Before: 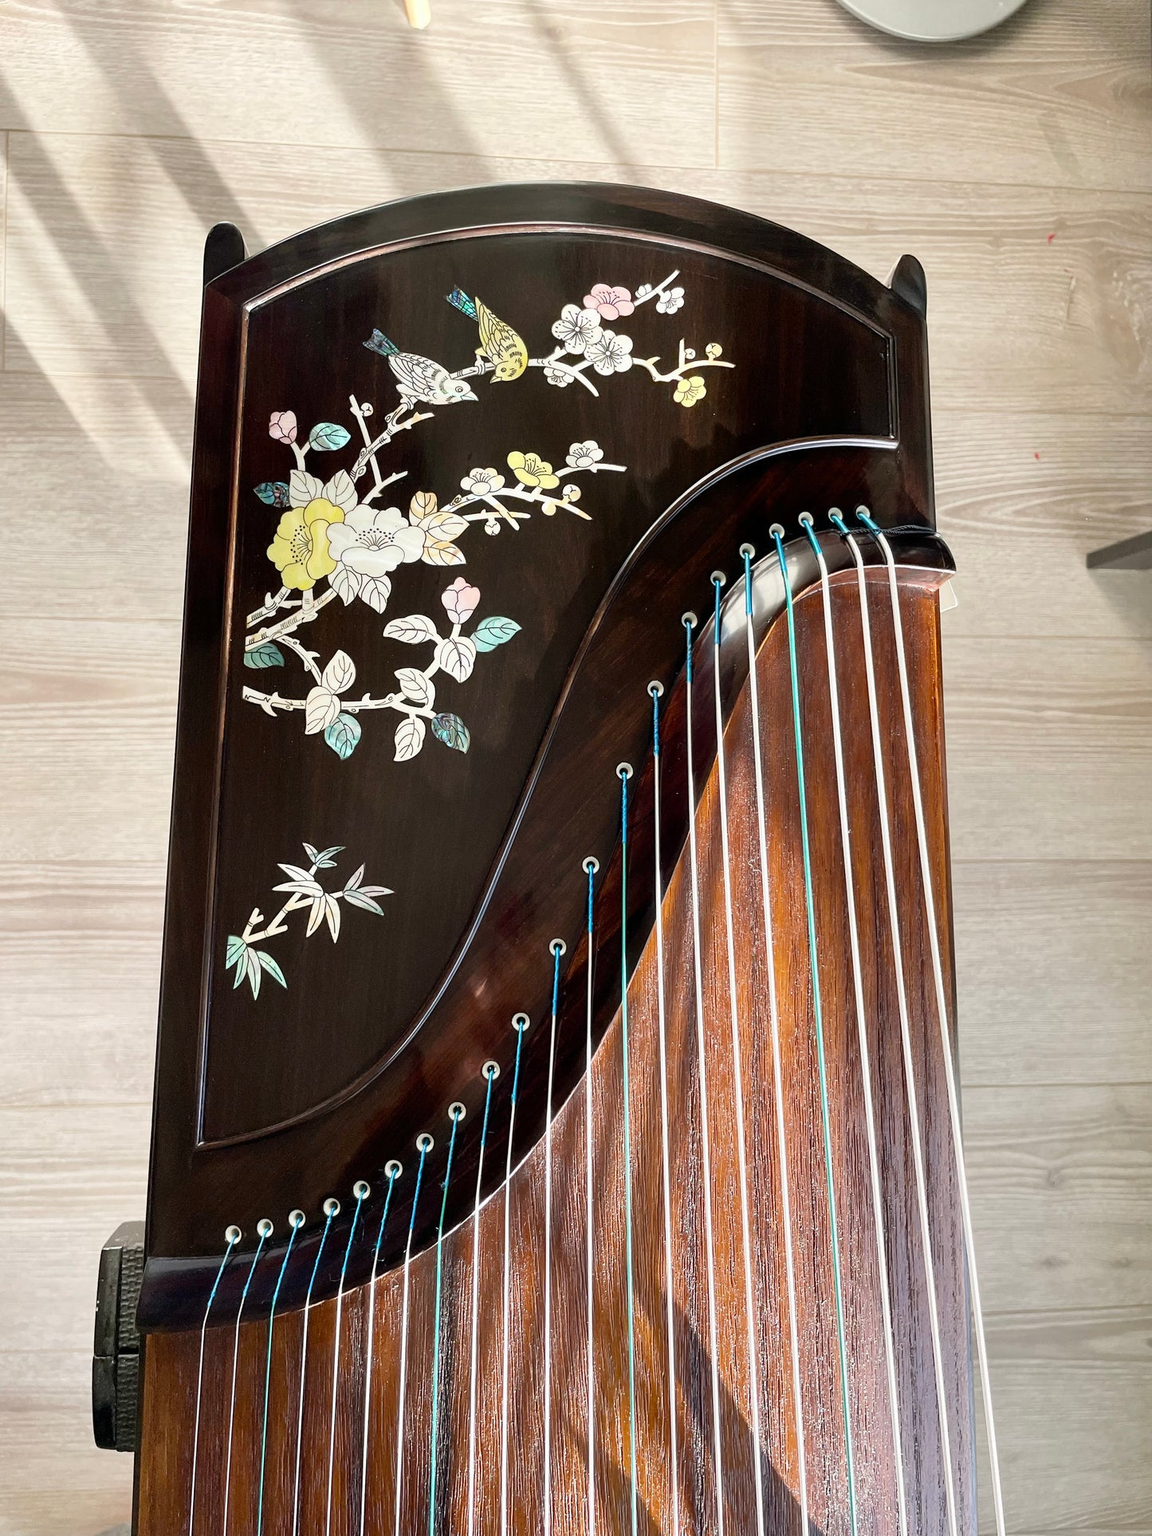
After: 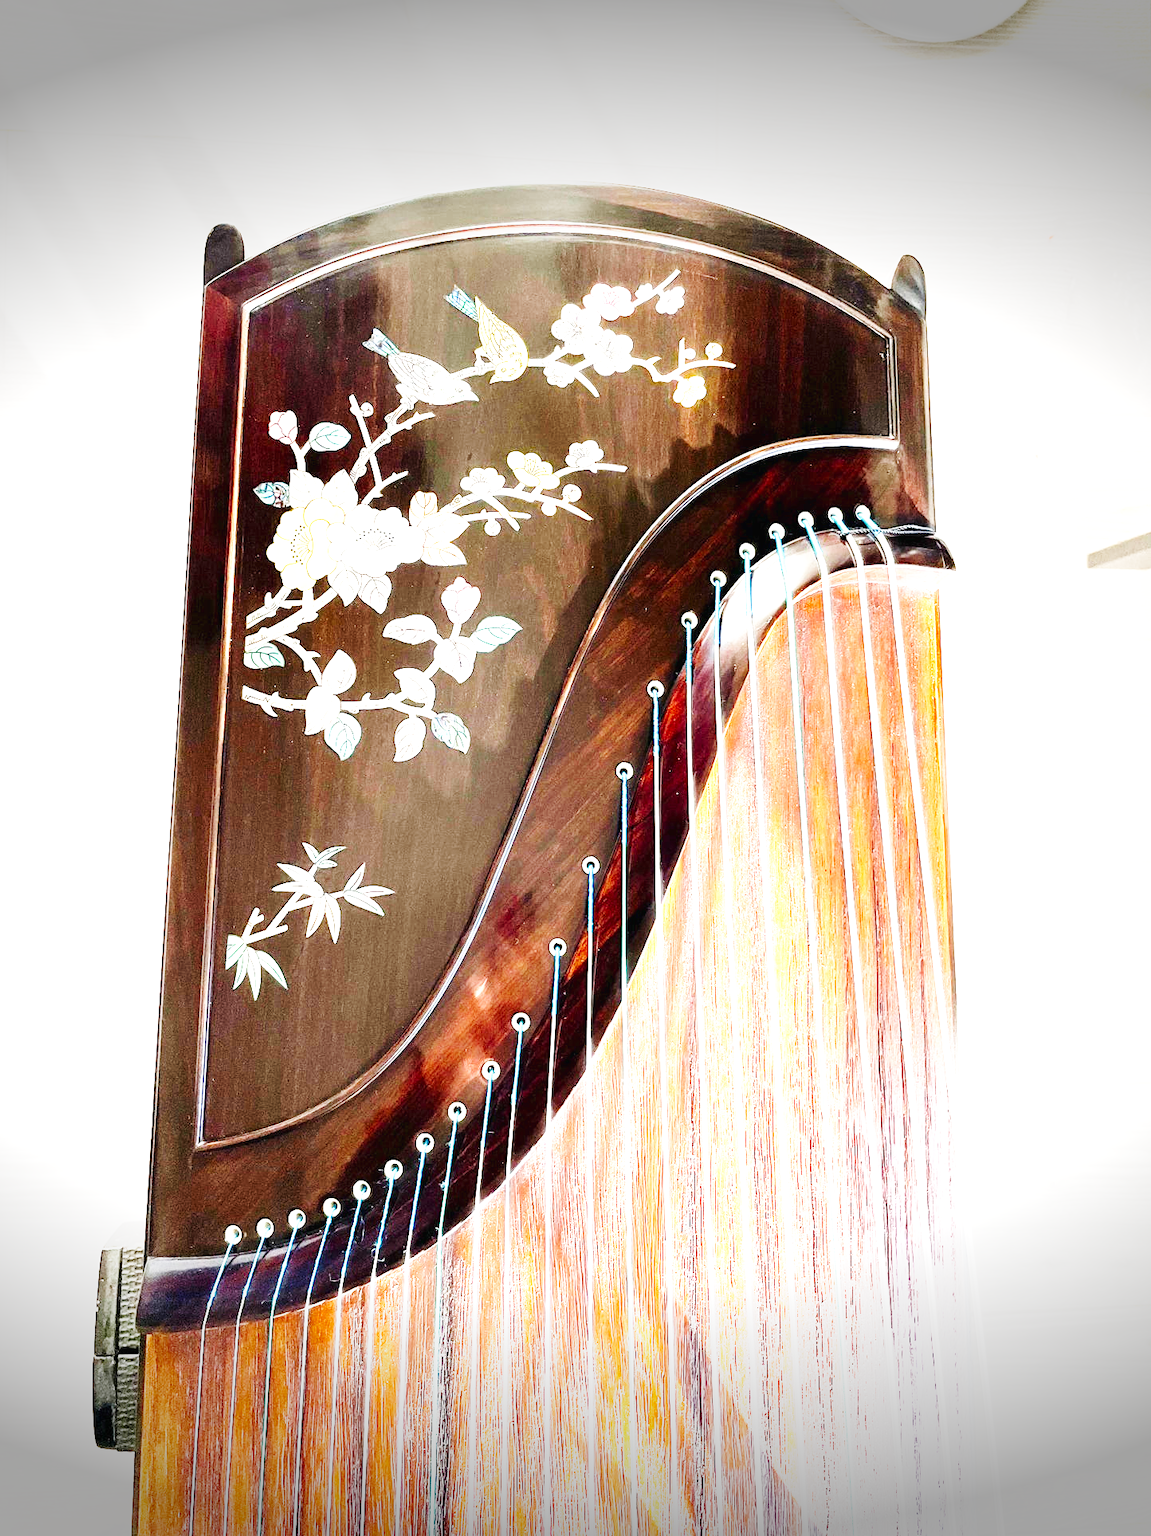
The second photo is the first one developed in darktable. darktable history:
exposure: exposure 2.058 EV, compensate exposure bias true, compensate highlight preservation false
vignetting: fall-off start 99.84%, brightness -0.645, saturation -0.008, width/height ratio 1.324
base curve: curves: ch0 [(0, 0.003) (0.001, 0.002) (0.006, 0.004) (0.02, 0.022) (0.048, 0.086) (0.094, 0.234) (0.162, 0.431) (0.258, 0.629) (0.385, 0.8) (0.548, 0.918) (0.751, 0.988) (1, 1)], preserve colors none
